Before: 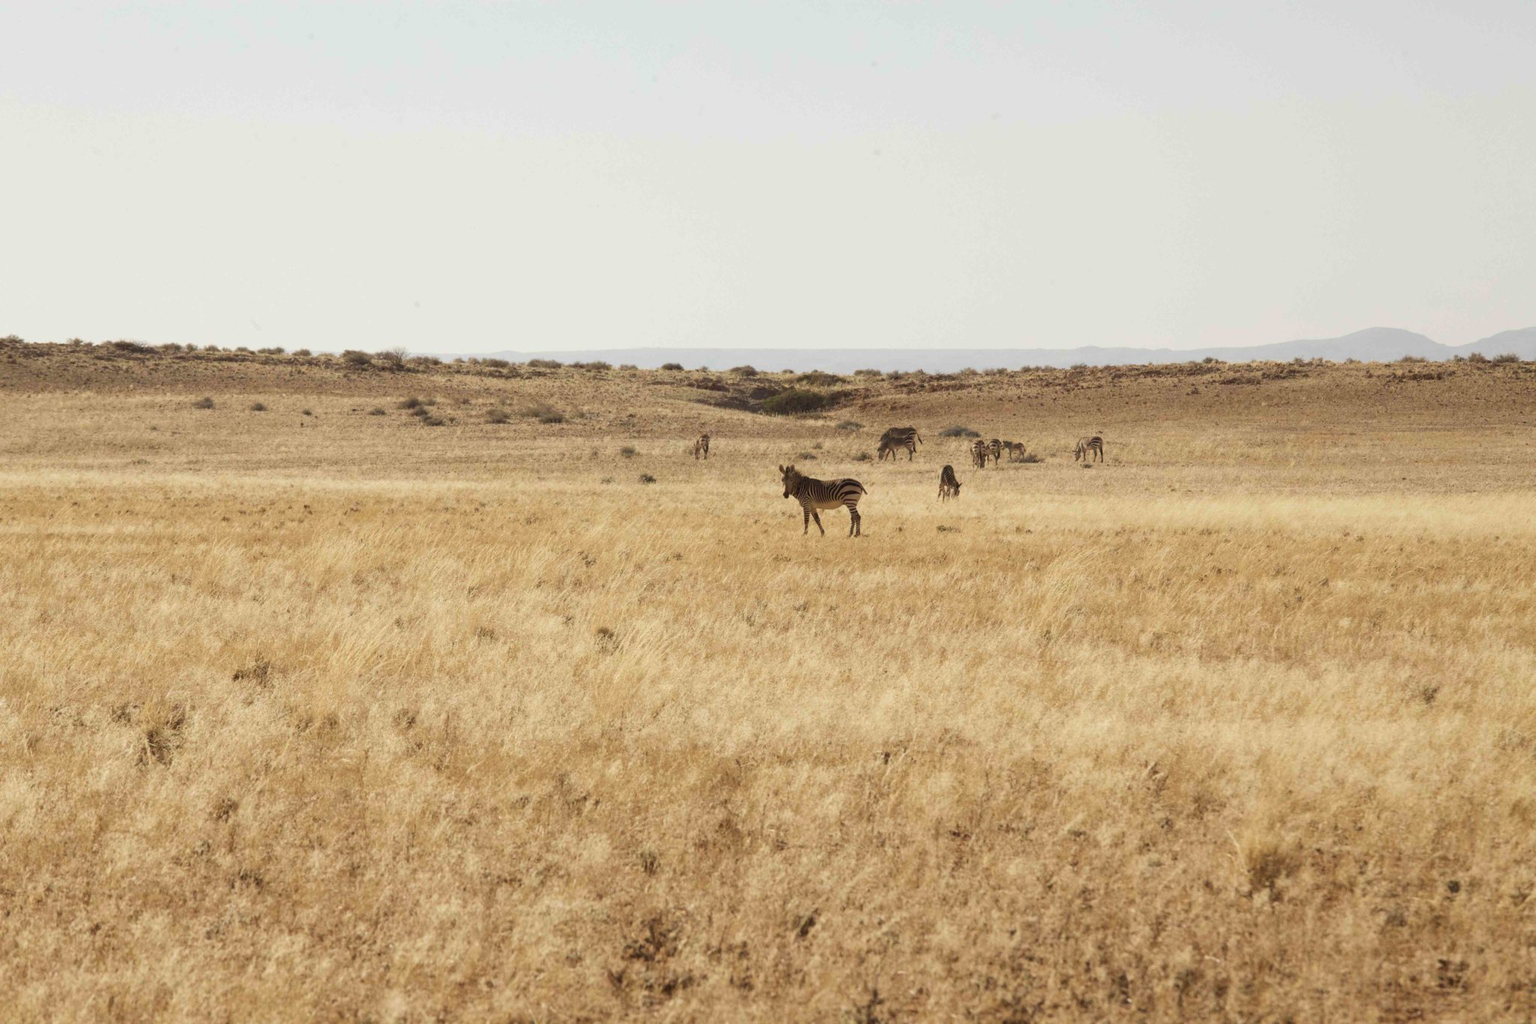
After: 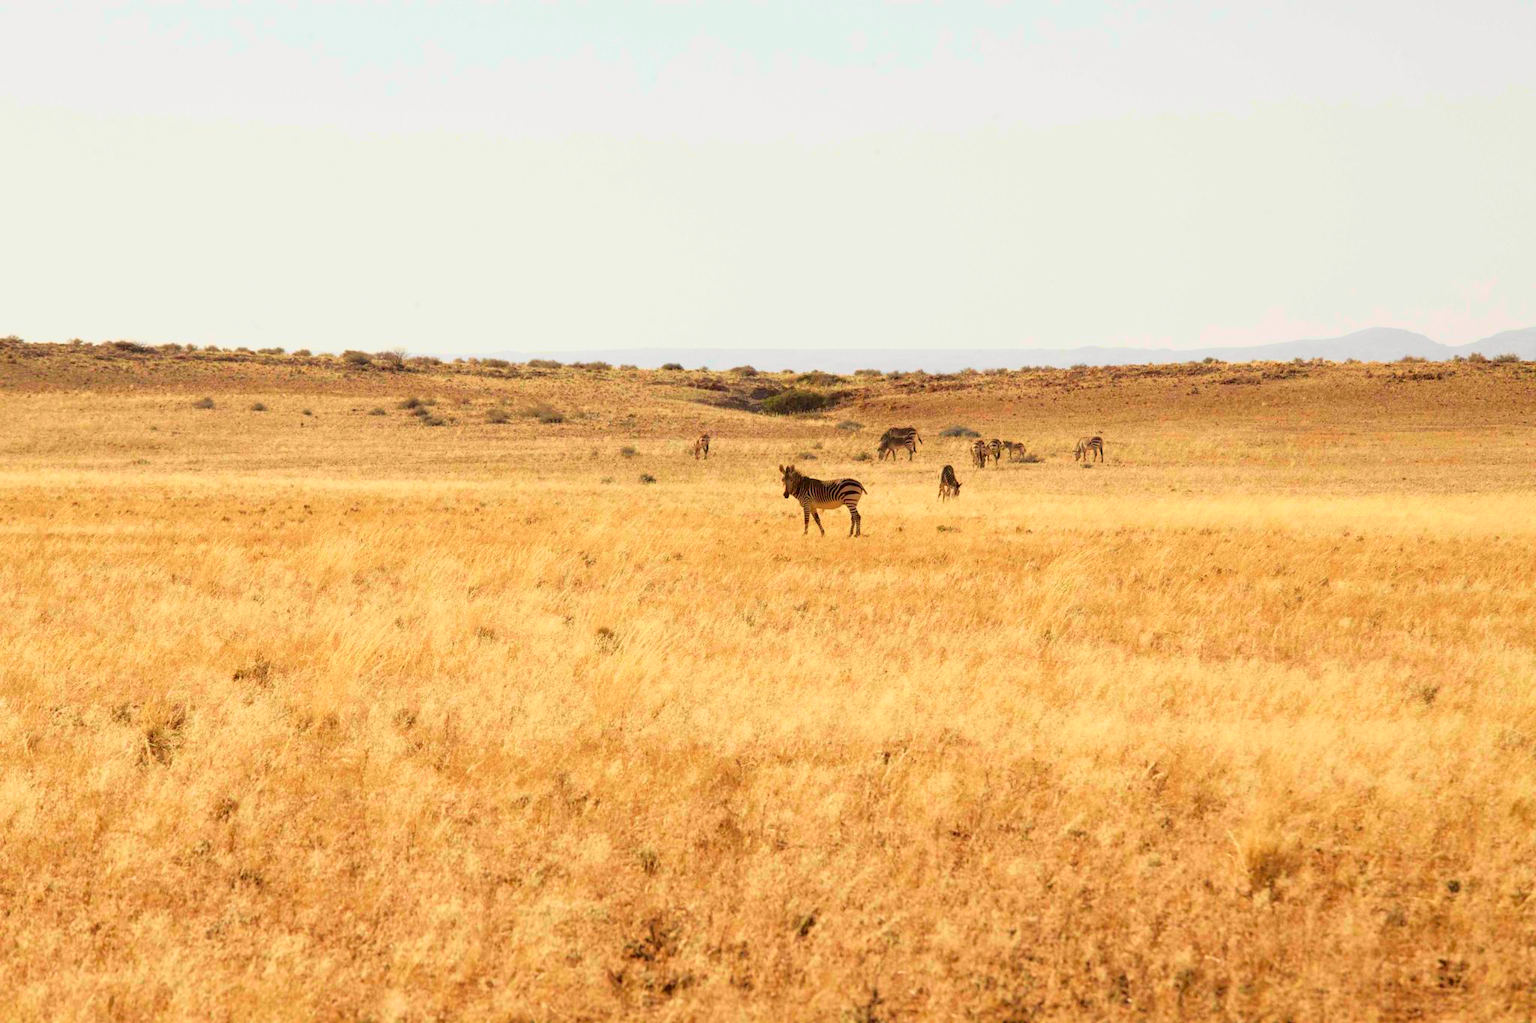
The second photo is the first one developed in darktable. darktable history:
tone curve: curves: ch0 [(0, 0) (0.062, 0.023) (0.168, 0.142) (0.359, 0.44) (0.469, 0.544) (0.634, 0.722) (0.839, 0.909) (0.998, 0.978)]; ch1 [(0, 0) (0.437, 0.453) (0.472, 0.47) (0.502, 0.504) (0.527, 0.546) (0.568, 0.619) (0.608, 0.665) (0.669, 0.748) (0.859, 0.899) (1, 1)]; ch2 [(0, 0) (0.33, 0.301) (0.421, 0.443) (0.473, 0.501) (0.504, 0.504) (0.535, 0.564) (0.575, 0.625) (0.608, 0.676) (1, 1)], color space Lab, independent channels, preserve colors none
